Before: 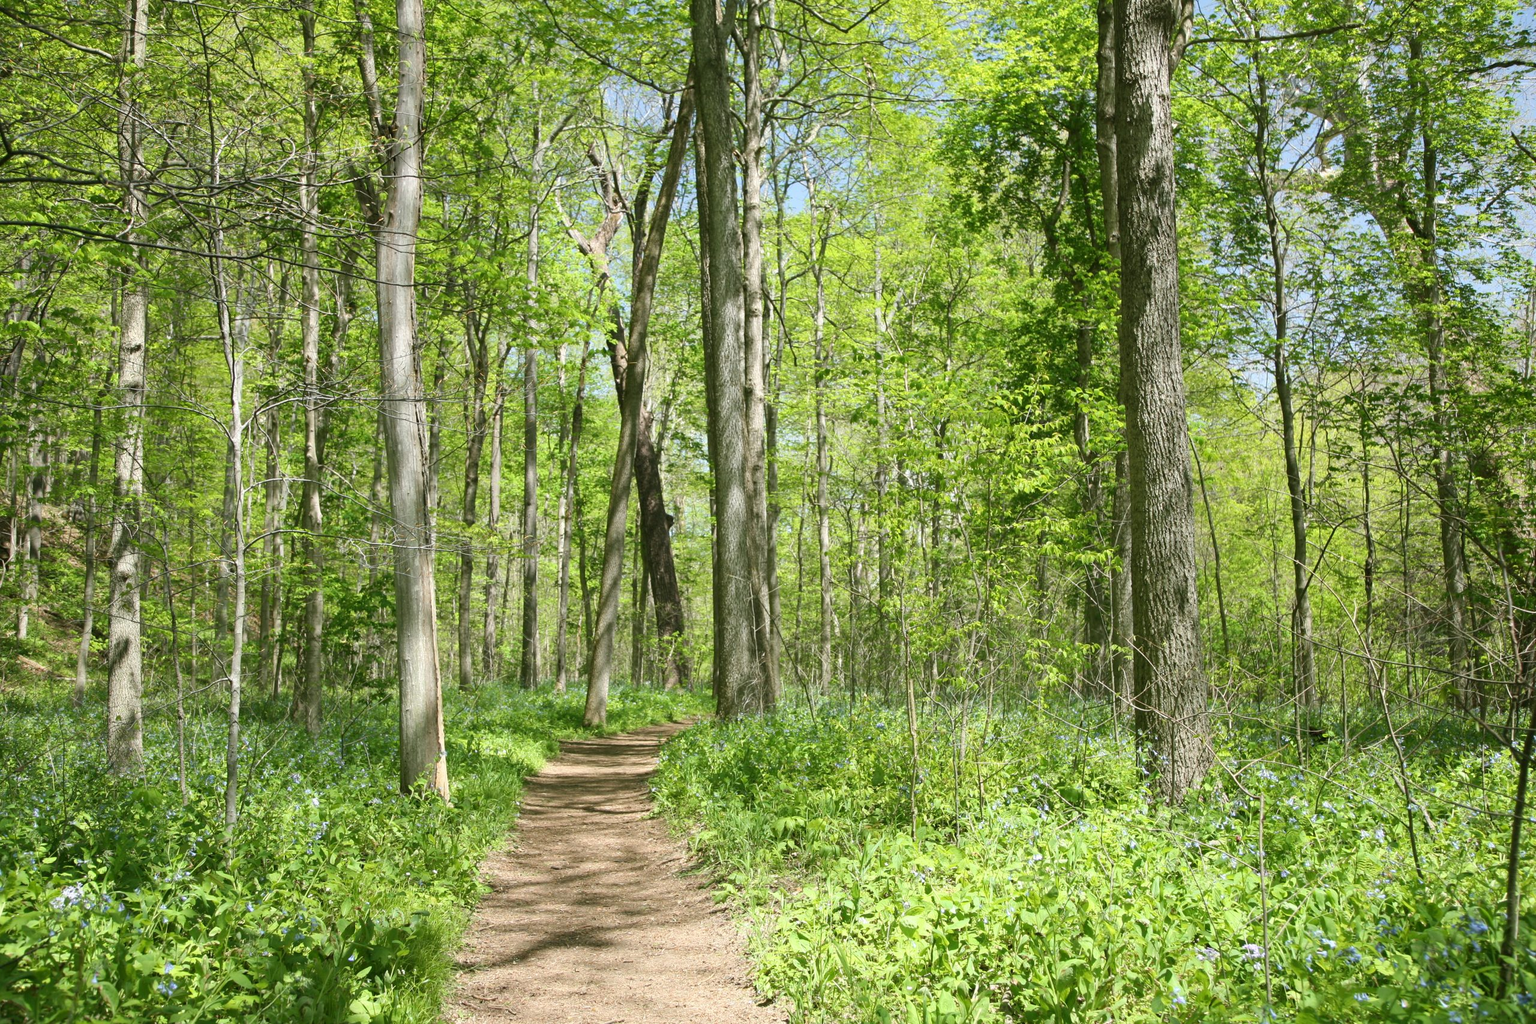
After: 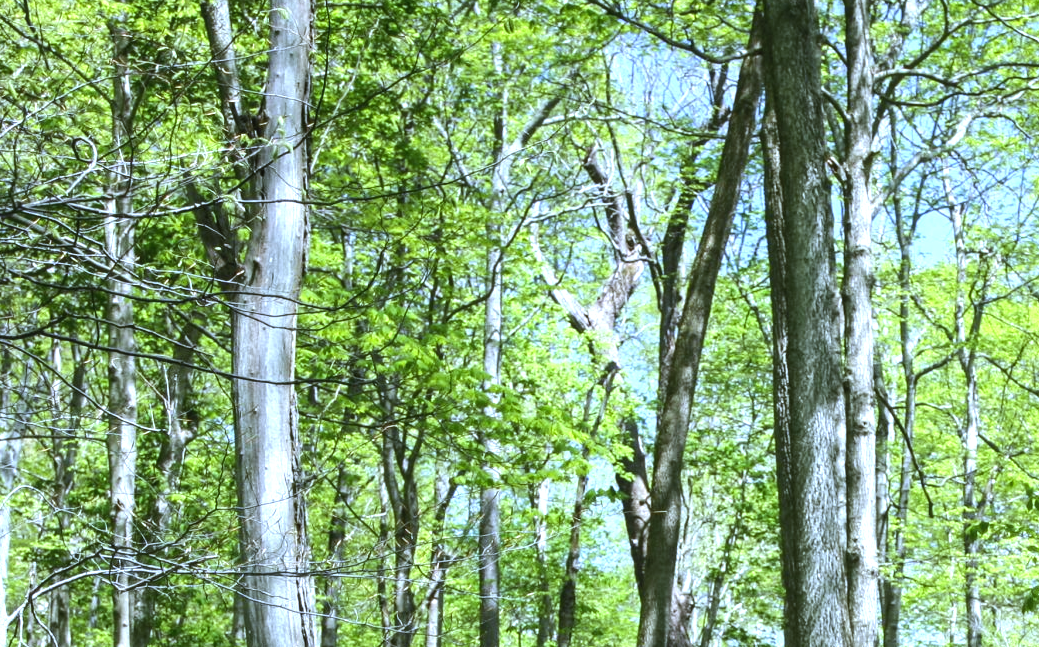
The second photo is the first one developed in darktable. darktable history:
crop: left 15.452%, top 5.459%, right 43.956%, bottom 56.62%
local contrast: detail 110%
white balance: red 0.871, blue 1.249
tone equalizer: -8 EV -0.75 EV, -7 EV -0.7 EV, -6 EV -0.6 EV, -5 EV -0.4 EV, -3 EV 0.4 EV, -2 EV 0.6 EV, -1 EV 0.7 EV, +0 EV 0.75 EV, edges refinement/feathering 500, mask exposure compensation -1.57 EV, preserve details no
